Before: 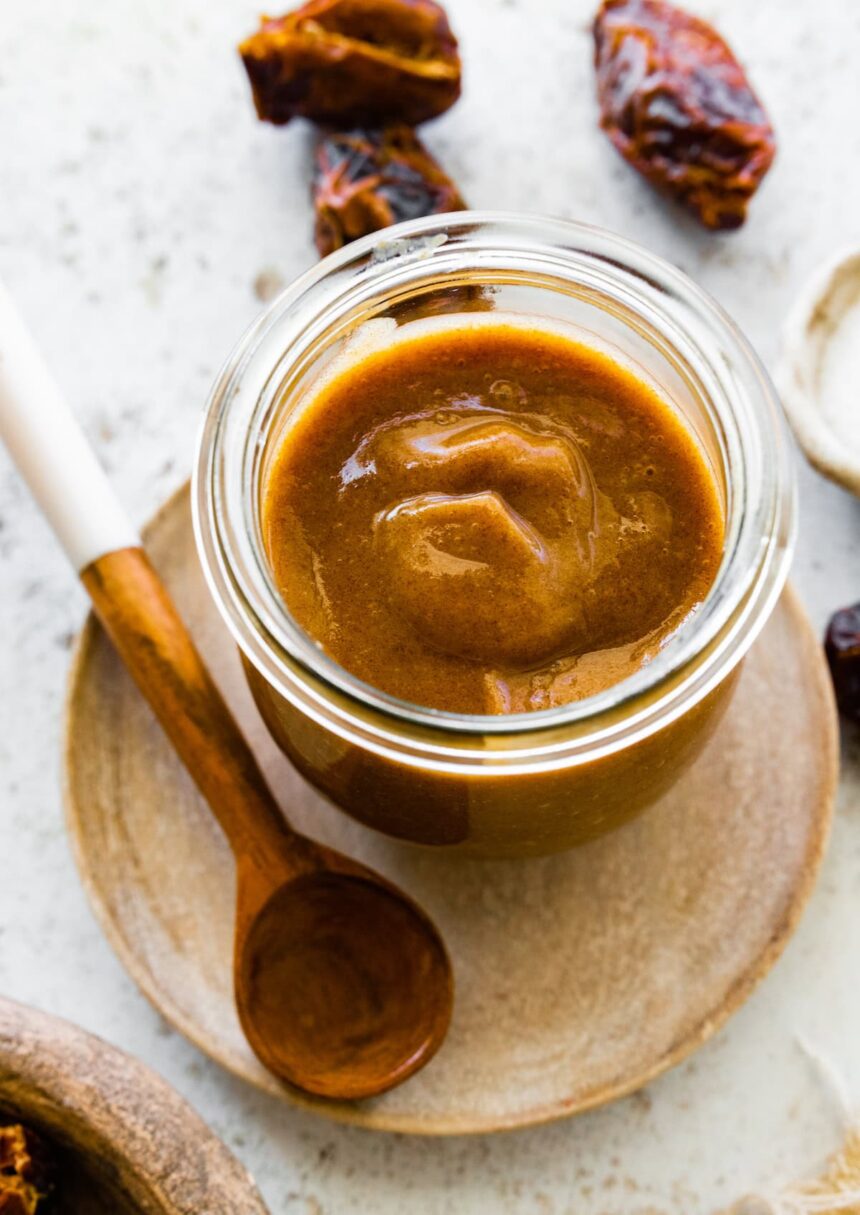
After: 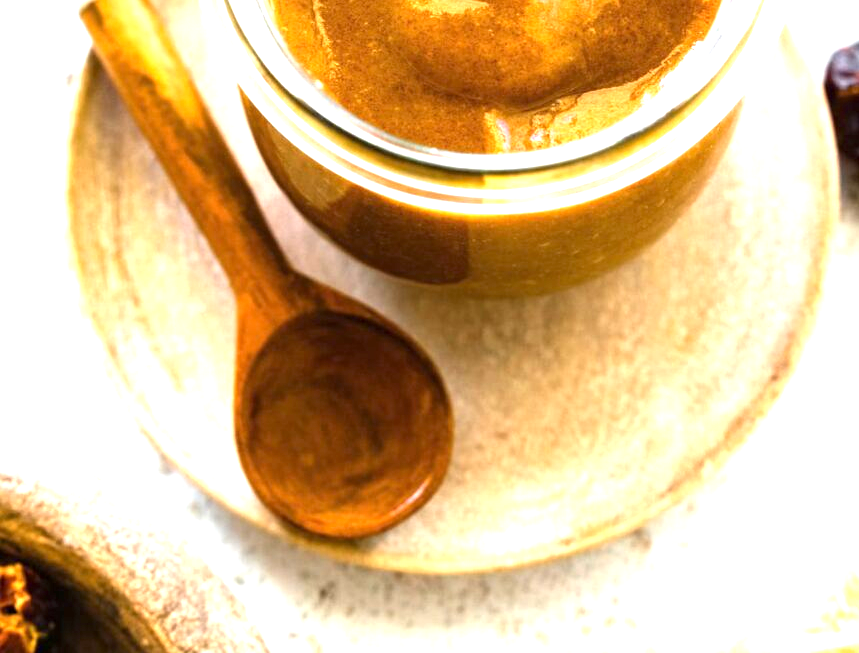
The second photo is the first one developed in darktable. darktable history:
exposure: exposure 1.5 EV, compensate highlight preservation false
crop and rotate: top 46.237%
